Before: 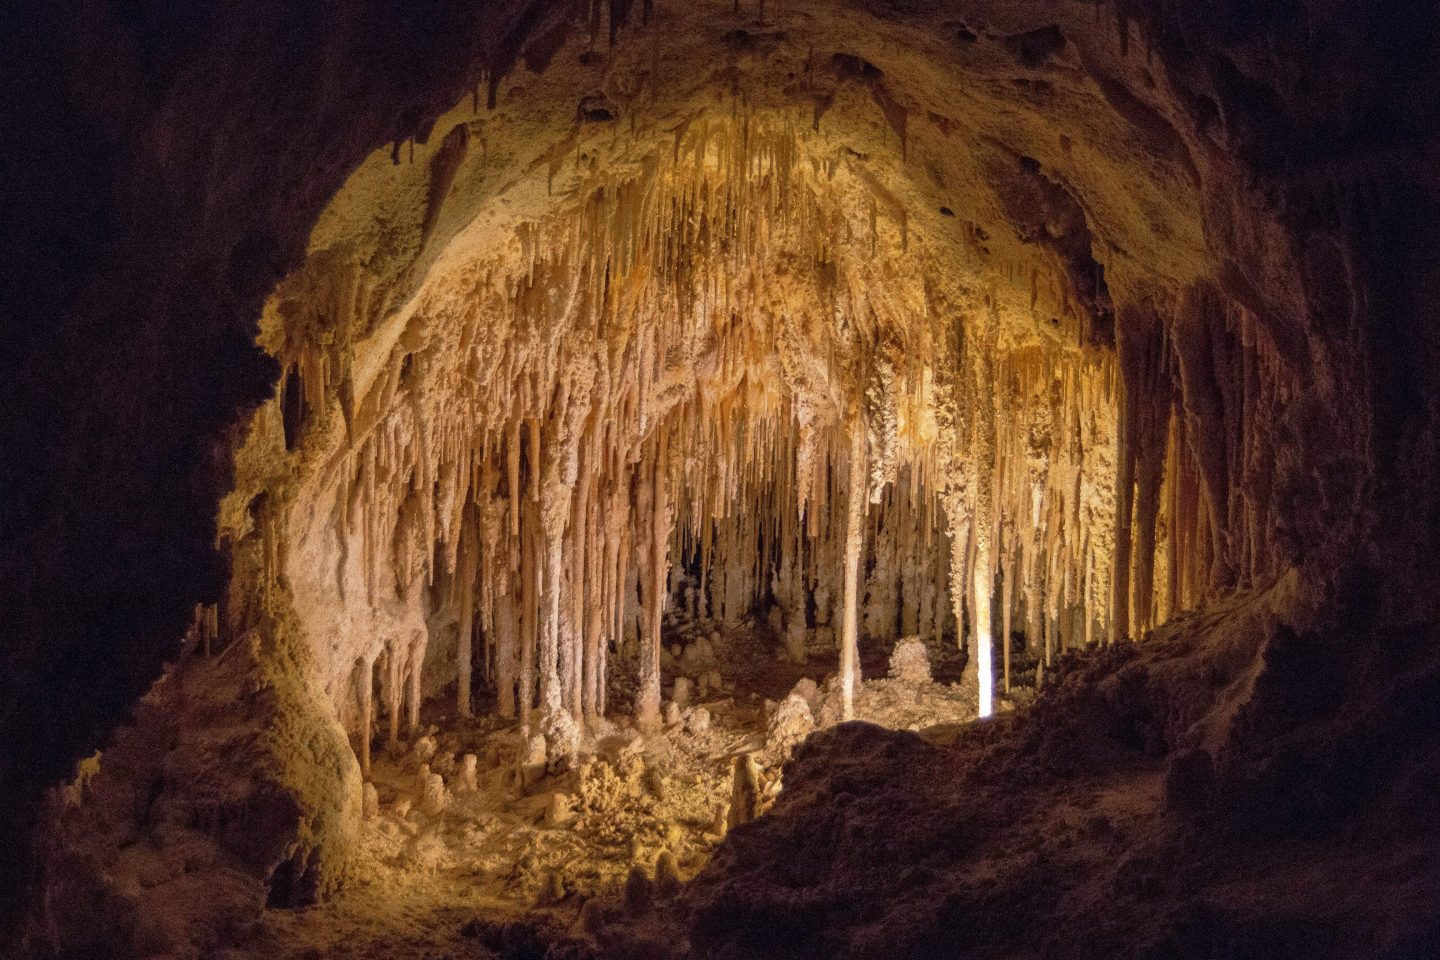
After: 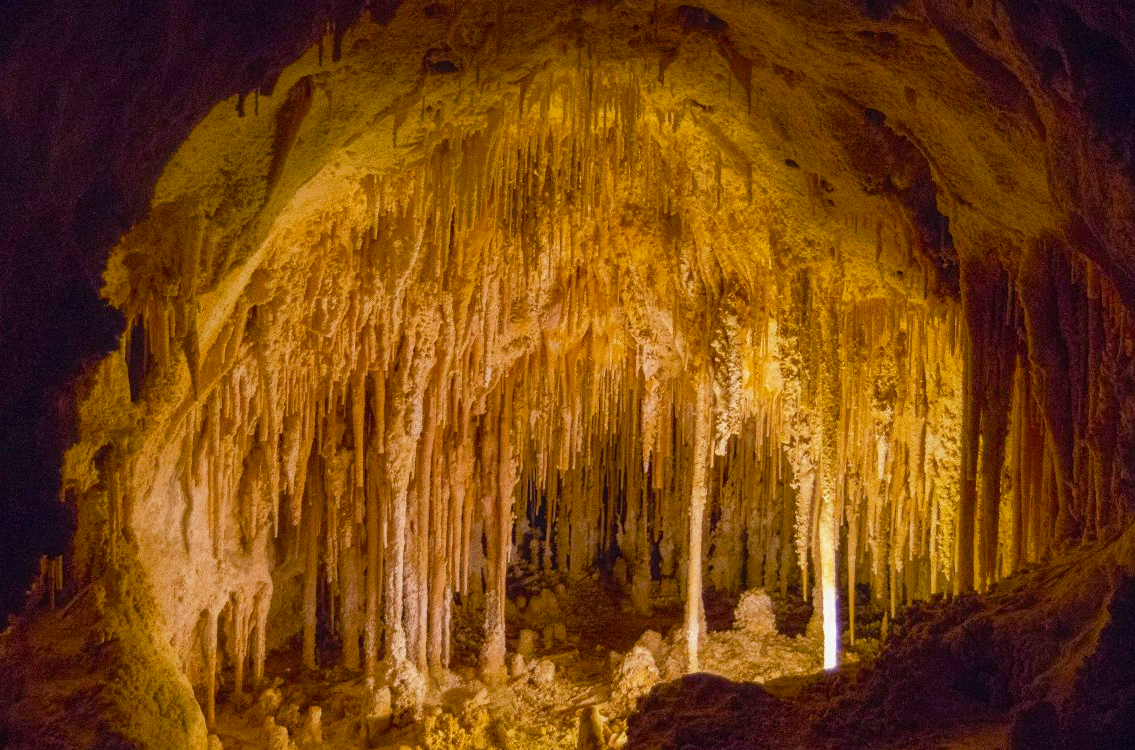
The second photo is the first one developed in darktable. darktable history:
exposure: exposure -0.021 EV, compensate highlight preservation false
color balance rgb: perceptual saturation grading › global saturation 20%, perceptual saturation grading › highlights -25%, perceptual saturation grading › shadows 25%, global vibrance 50%
contrast equalizer: y [[0.5, 0.488, 0.462, 0.461, 0.491, 0.5], [0.5 ×6], [0.5 ×6], [0 ×6], [0 ×6]]
crop and rotate: left 10.77%, top 5.1%, right 10.41%, bottom 16.76%
